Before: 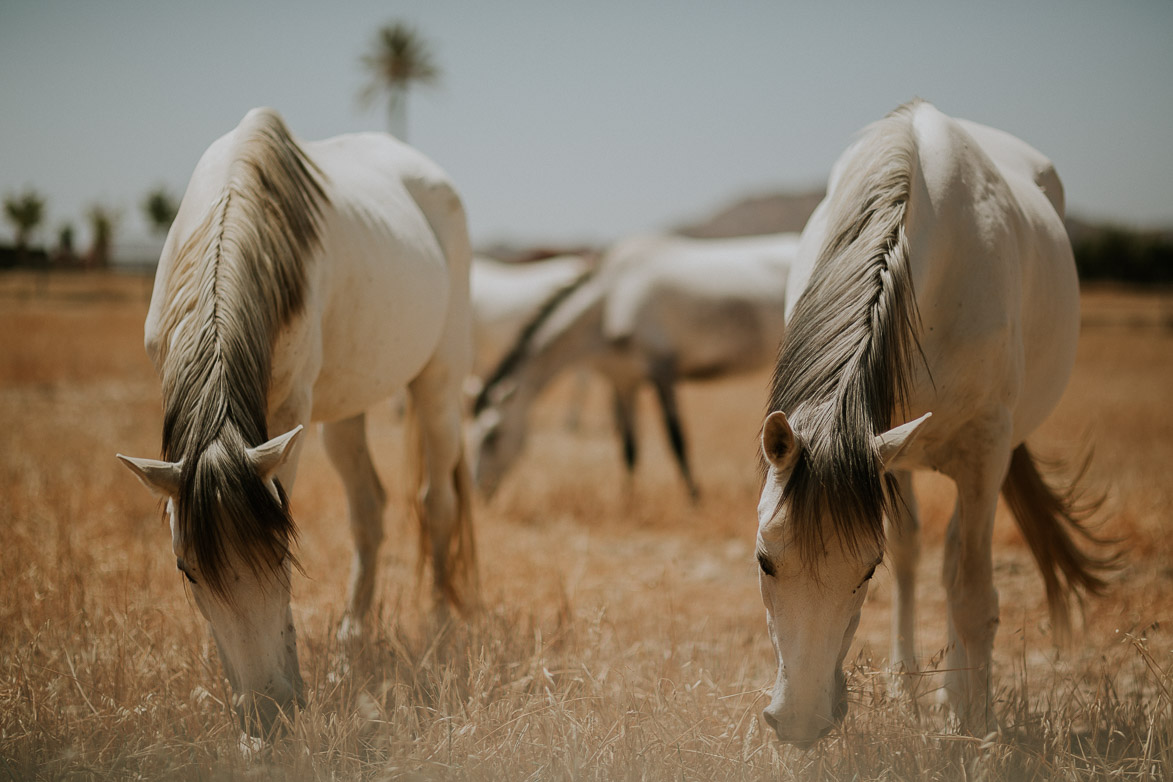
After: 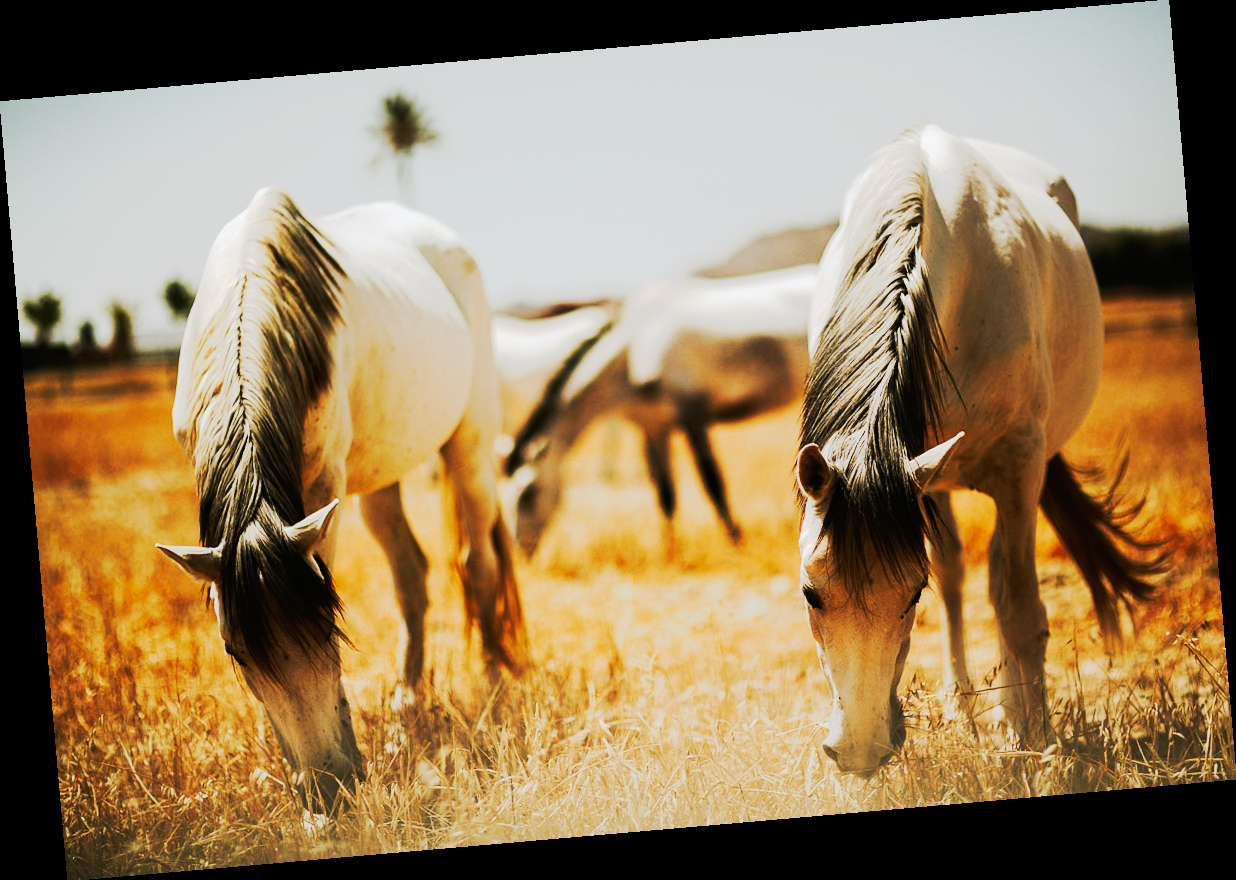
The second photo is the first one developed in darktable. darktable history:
exposure: exposure 0.6 EV, compensate highlight preservation false
contrast brightness saturation: contrast 0.15, brightness 0.05
rotate and perspective: rotation -4.98°, automatic cropping off
tone curve: curves: ch0 [(0, 0) (0.003, 0.005) (0.011, 0.007) (0.025, 0.009) (0.044, 0.013) (0.069, 0.017) (0.1, 0.02) (0.136, 0.029) (0.177, 0.052) (0.224, 0.086) (0.277, 0.129) (0.335, 0.188) (0.399, 0.256) (0.468, 0.361) (0.543, 0.526) (0.623, 0.696) (0.709, 0.784) (0.801, 0.85) (0.898, 0.882) (1, 1)], preserve colors none
